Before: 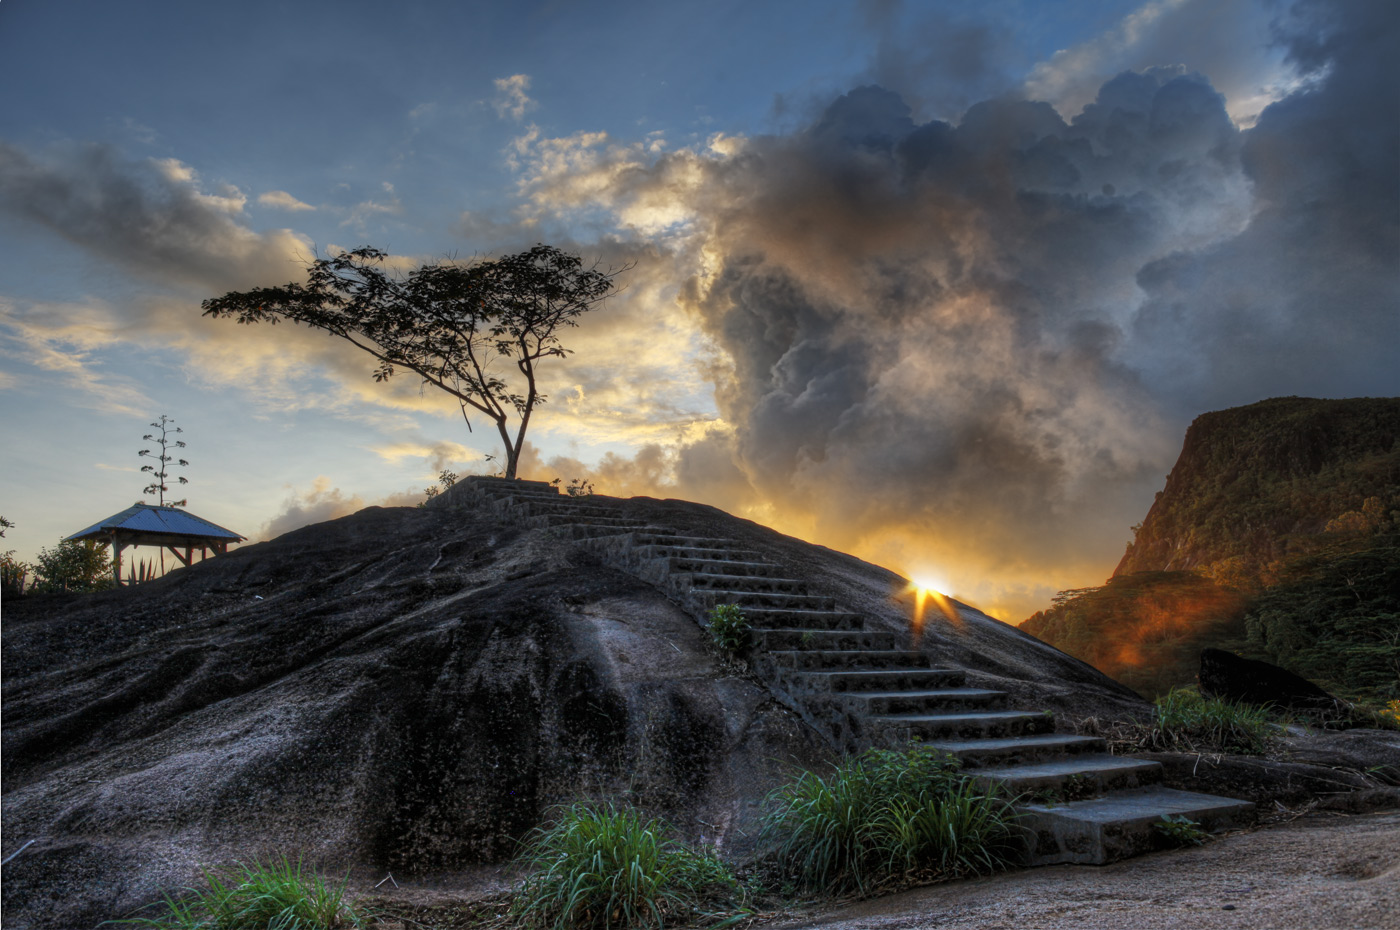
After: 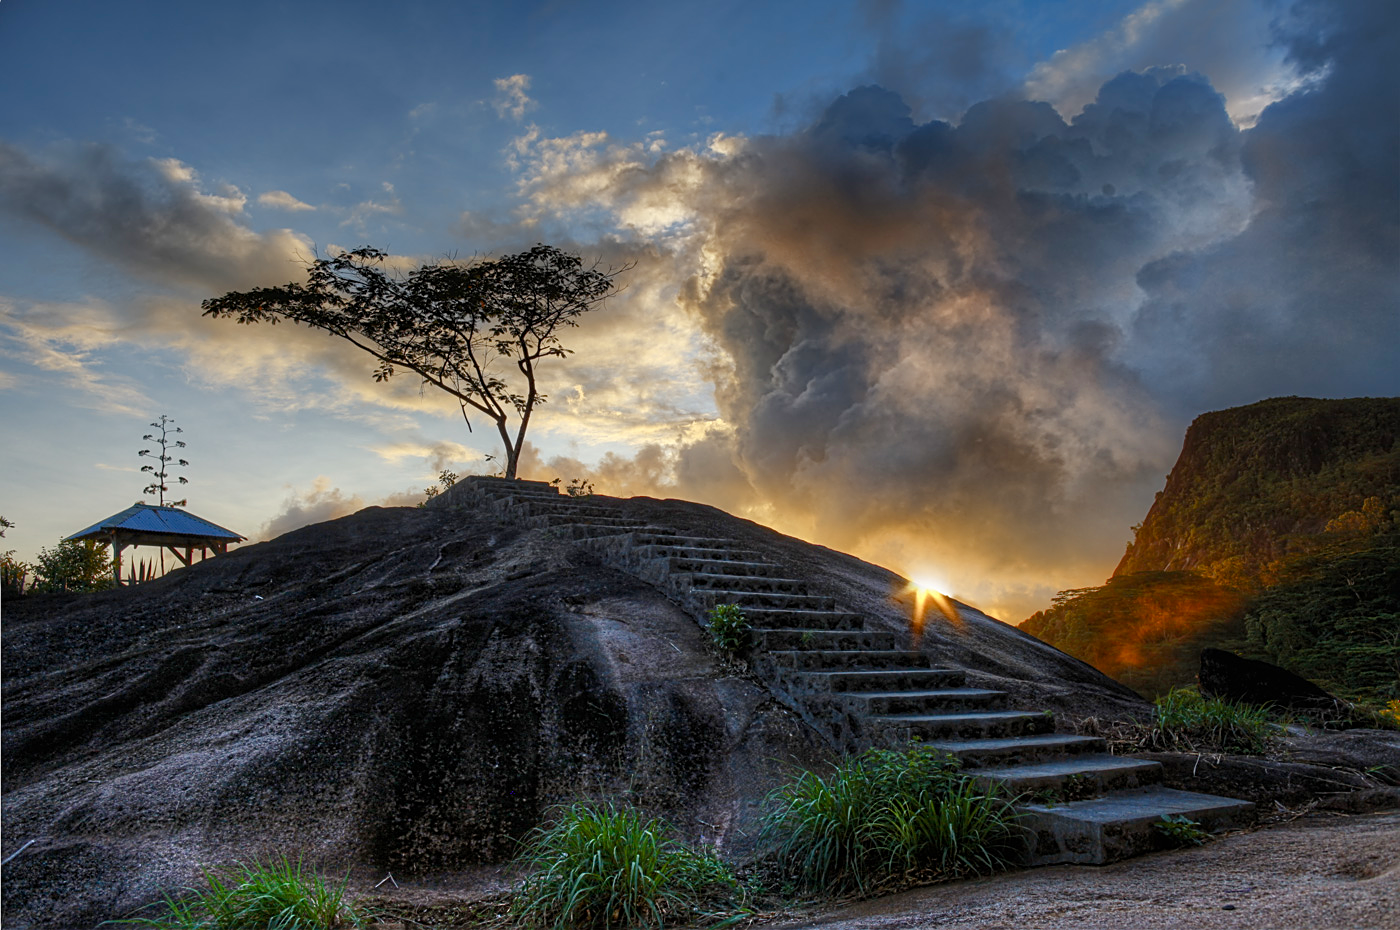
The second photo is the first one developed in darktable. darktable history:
sharpen: on, module defaults
color balance rgb: perceptual saturation grading › global saturation 20%, perceptual saturation grading › highlights -49.162%, perceptual saturation grading › shadows 24.071%, global vibrance 25.433%
